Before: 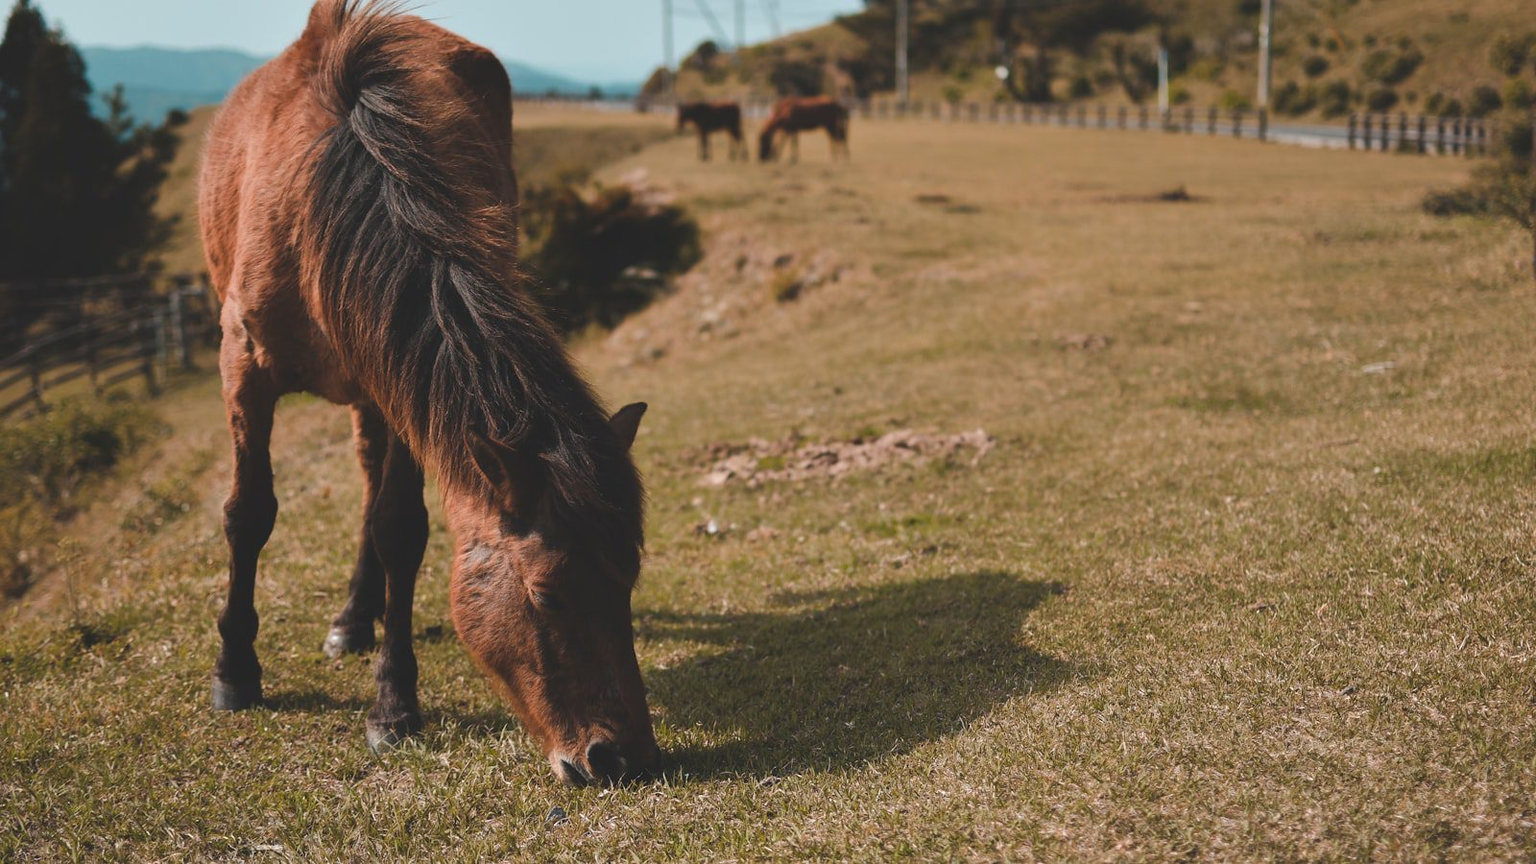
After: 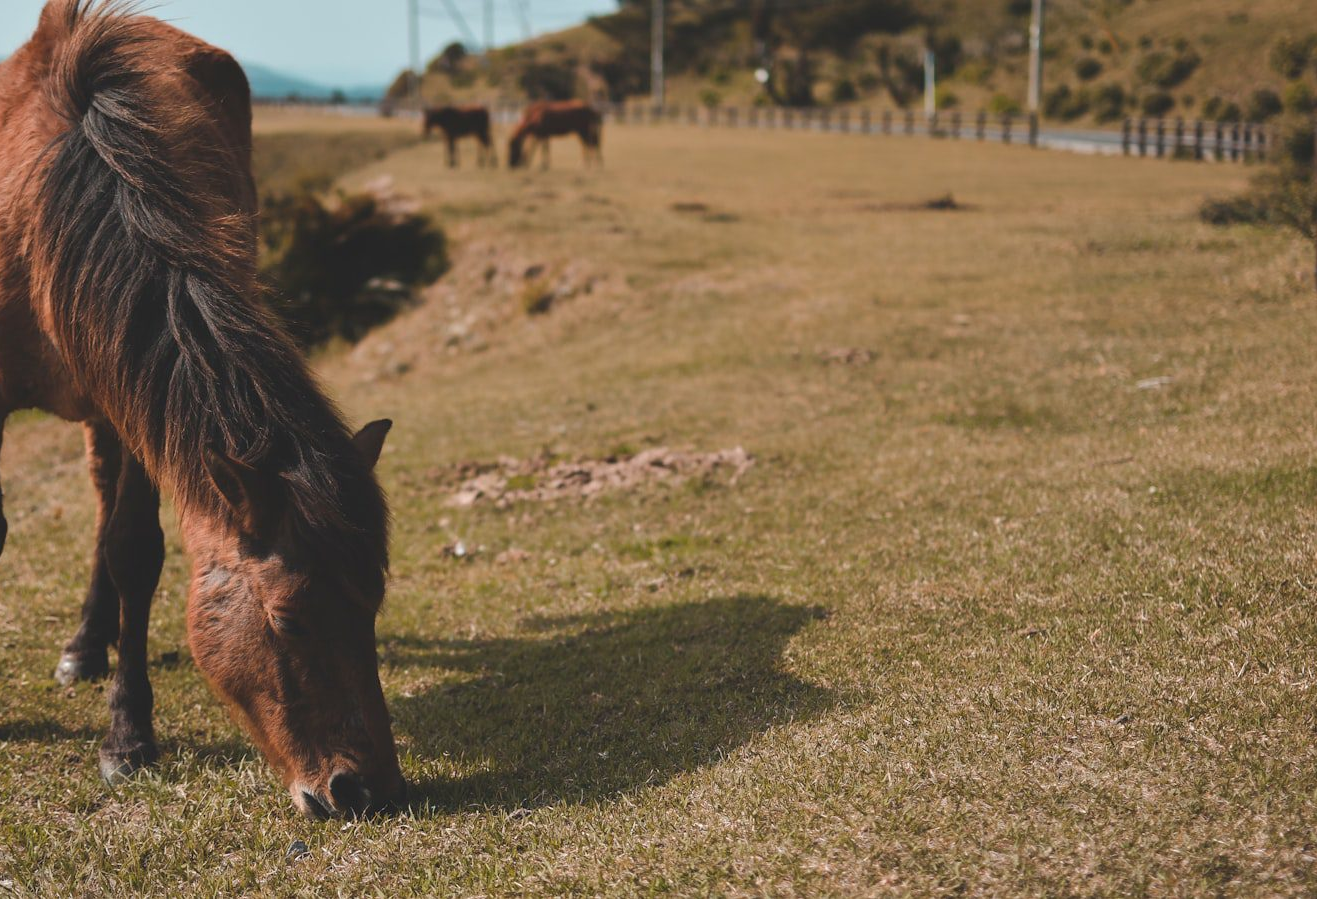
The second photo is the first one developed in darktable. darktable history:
crop: left 17.64%, bottom 0.042%
